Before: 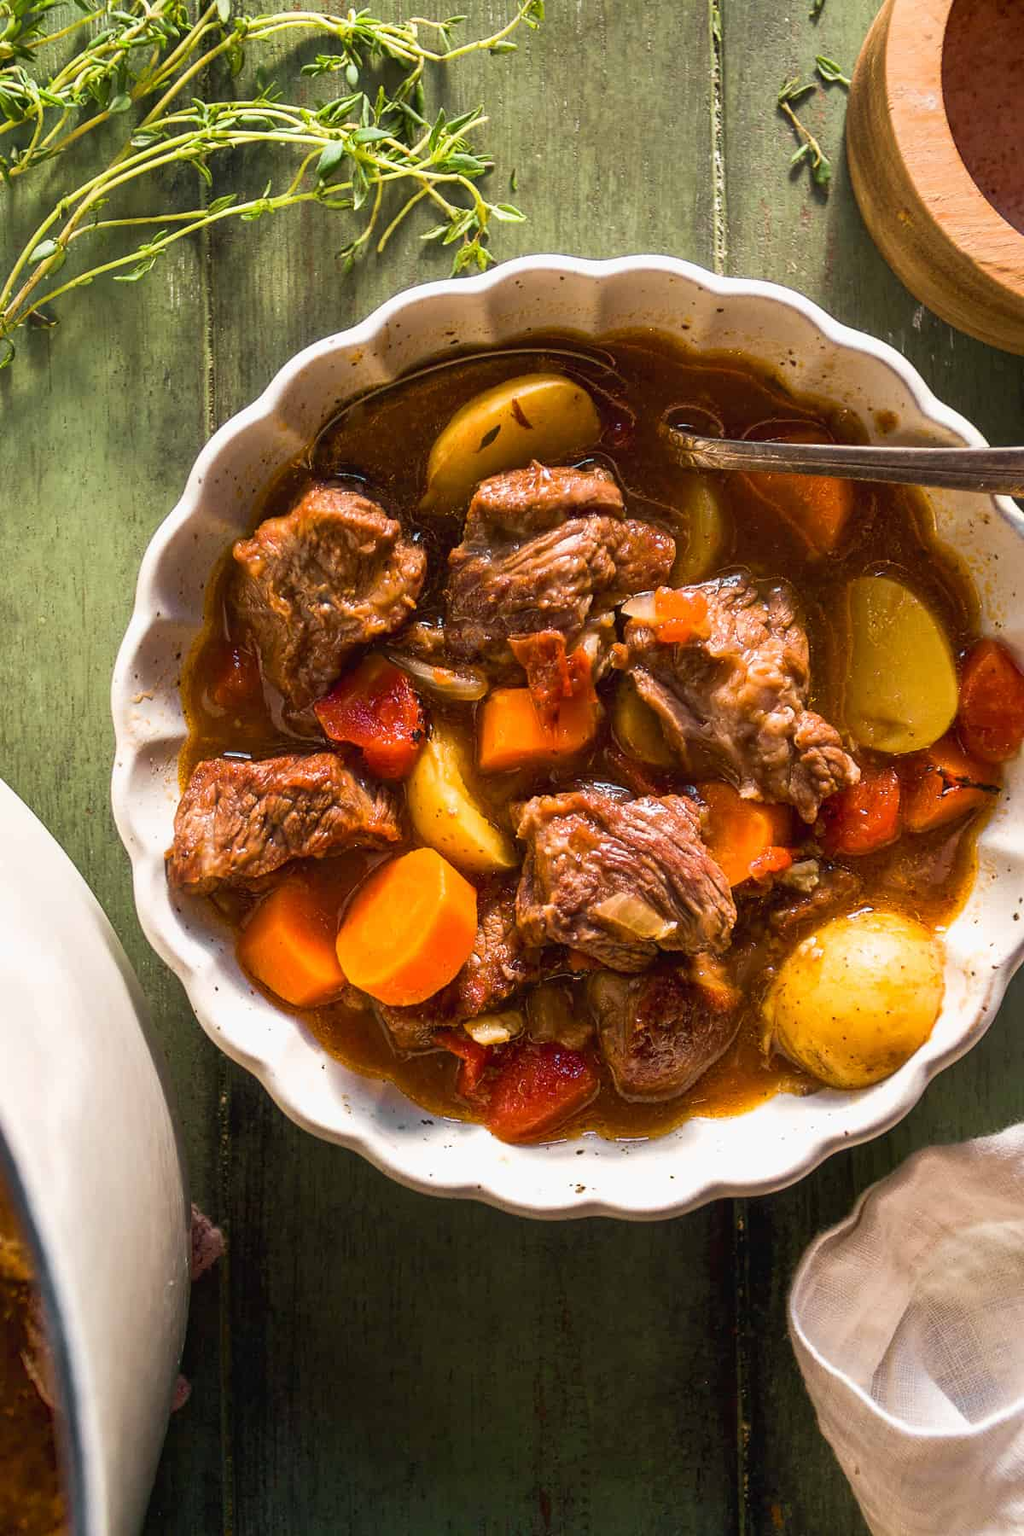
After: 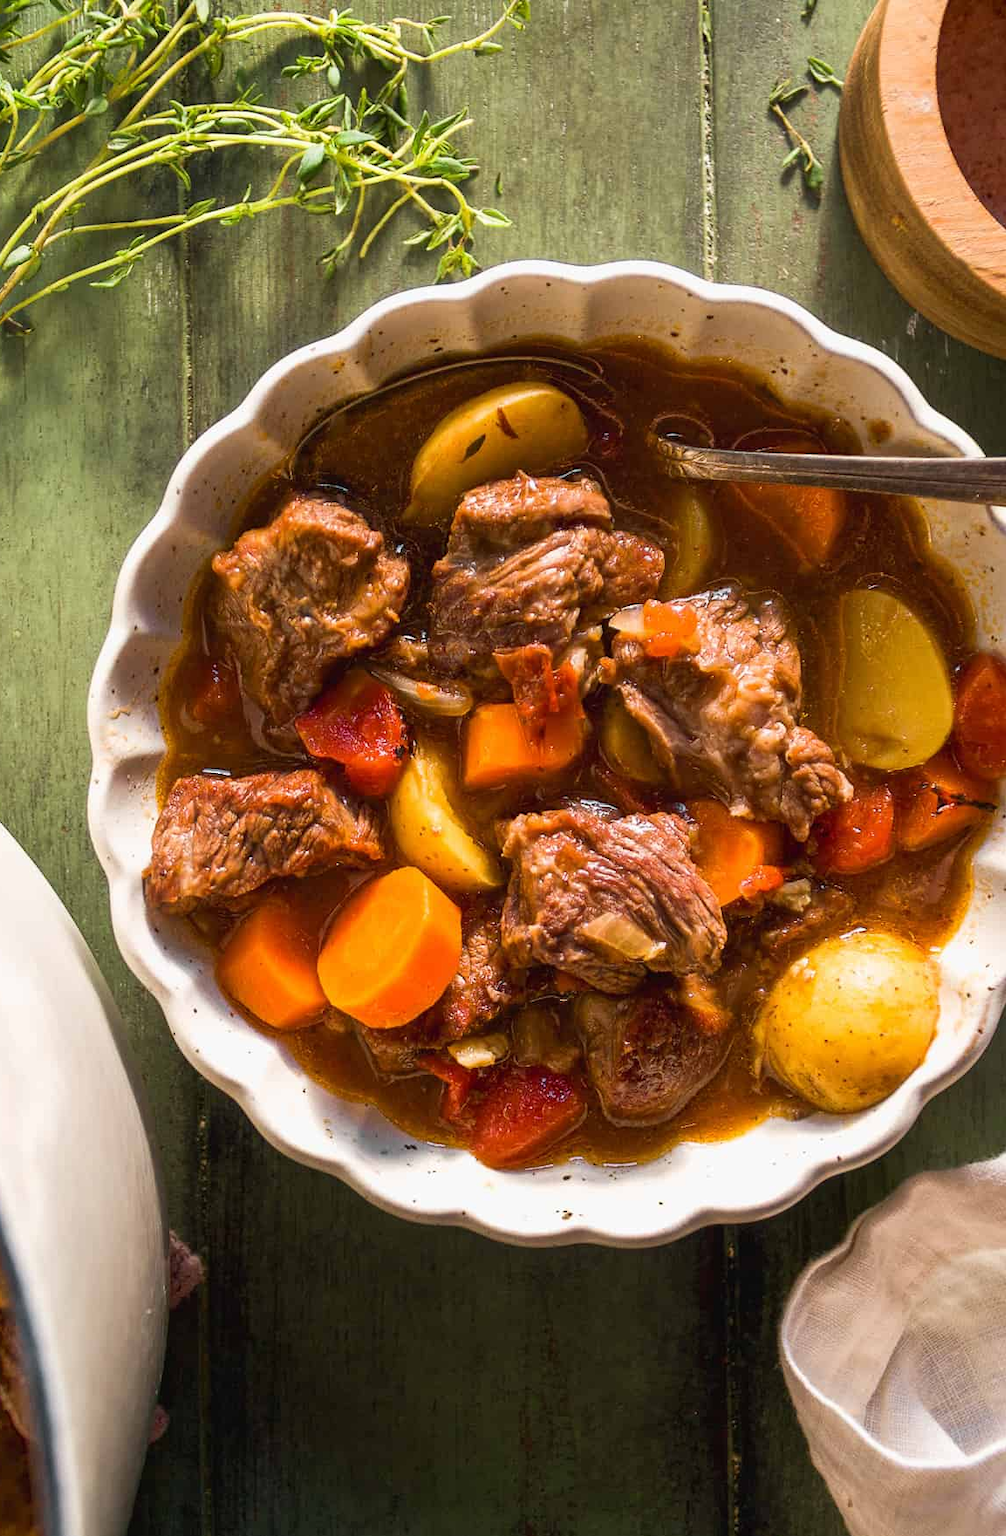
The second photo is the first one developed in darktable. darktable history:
crop and rotate: left 2.544%, right 1.248%, bottom 2.157%
